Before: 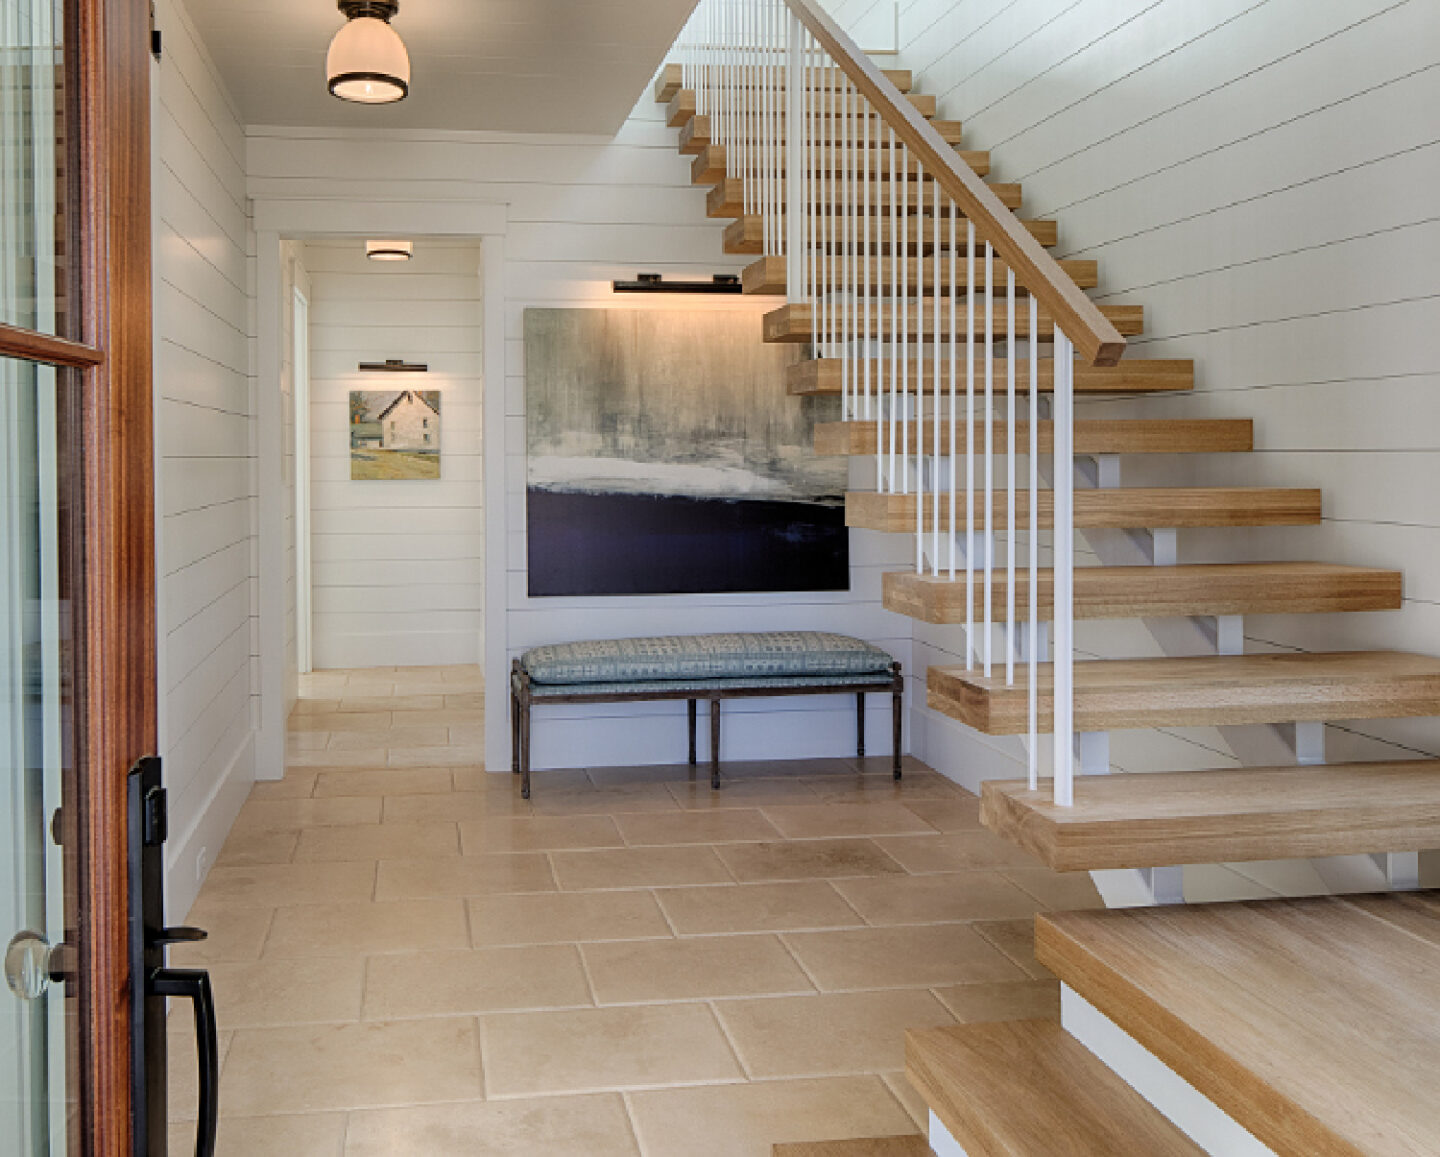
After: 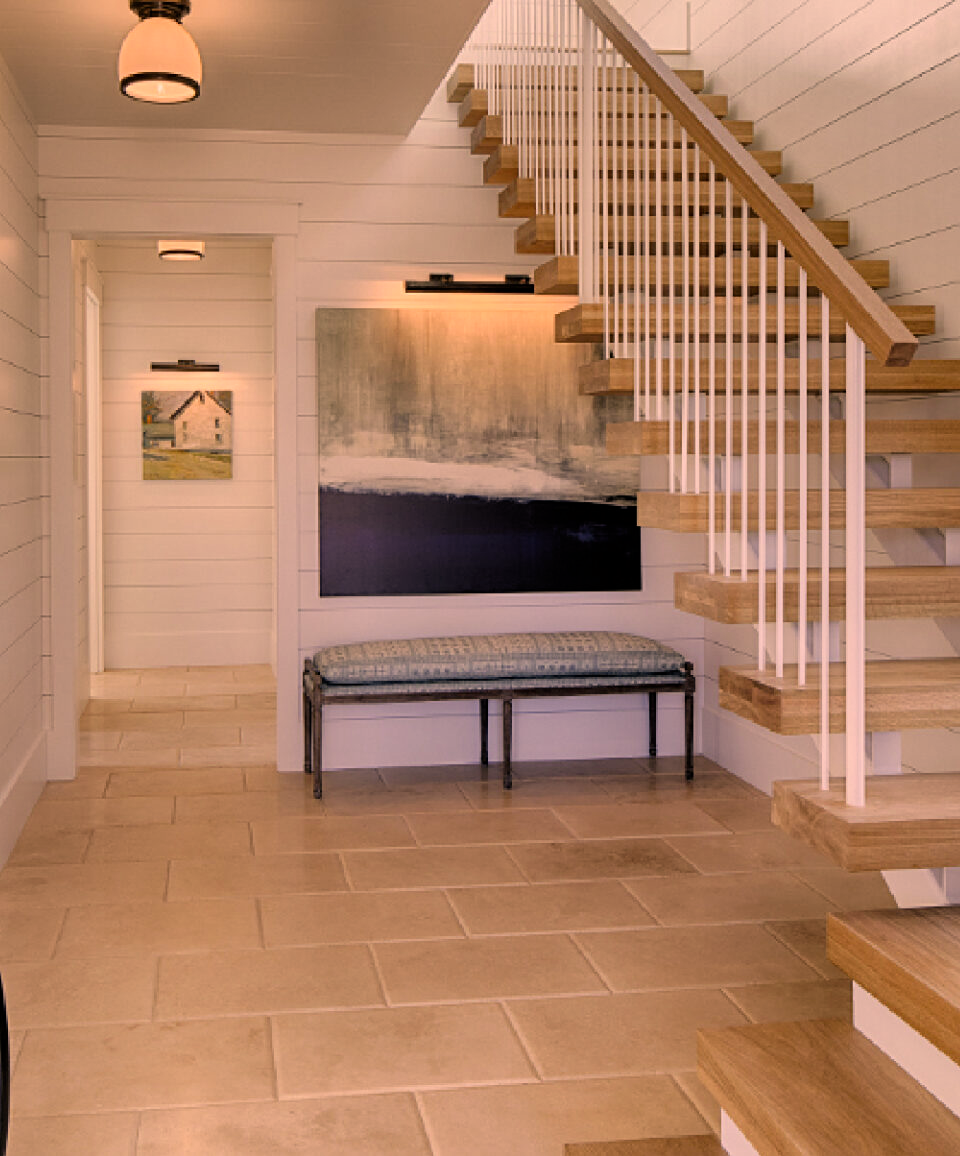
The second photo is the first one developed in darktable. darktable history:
color correction: highlights a* 21.65, highlights b* 22.37
filmic rgb: black relative exposure -9.43 EV, white relative exposure 3.05 EV, hardness 6.16
crop and rotate: left 14.449%, right 18.867%
local contrast: mode bilateral grid, contrast 19, coarseness 50, detail 103%, midtone range 0.2
shadows and highlights: soften with gaussian
